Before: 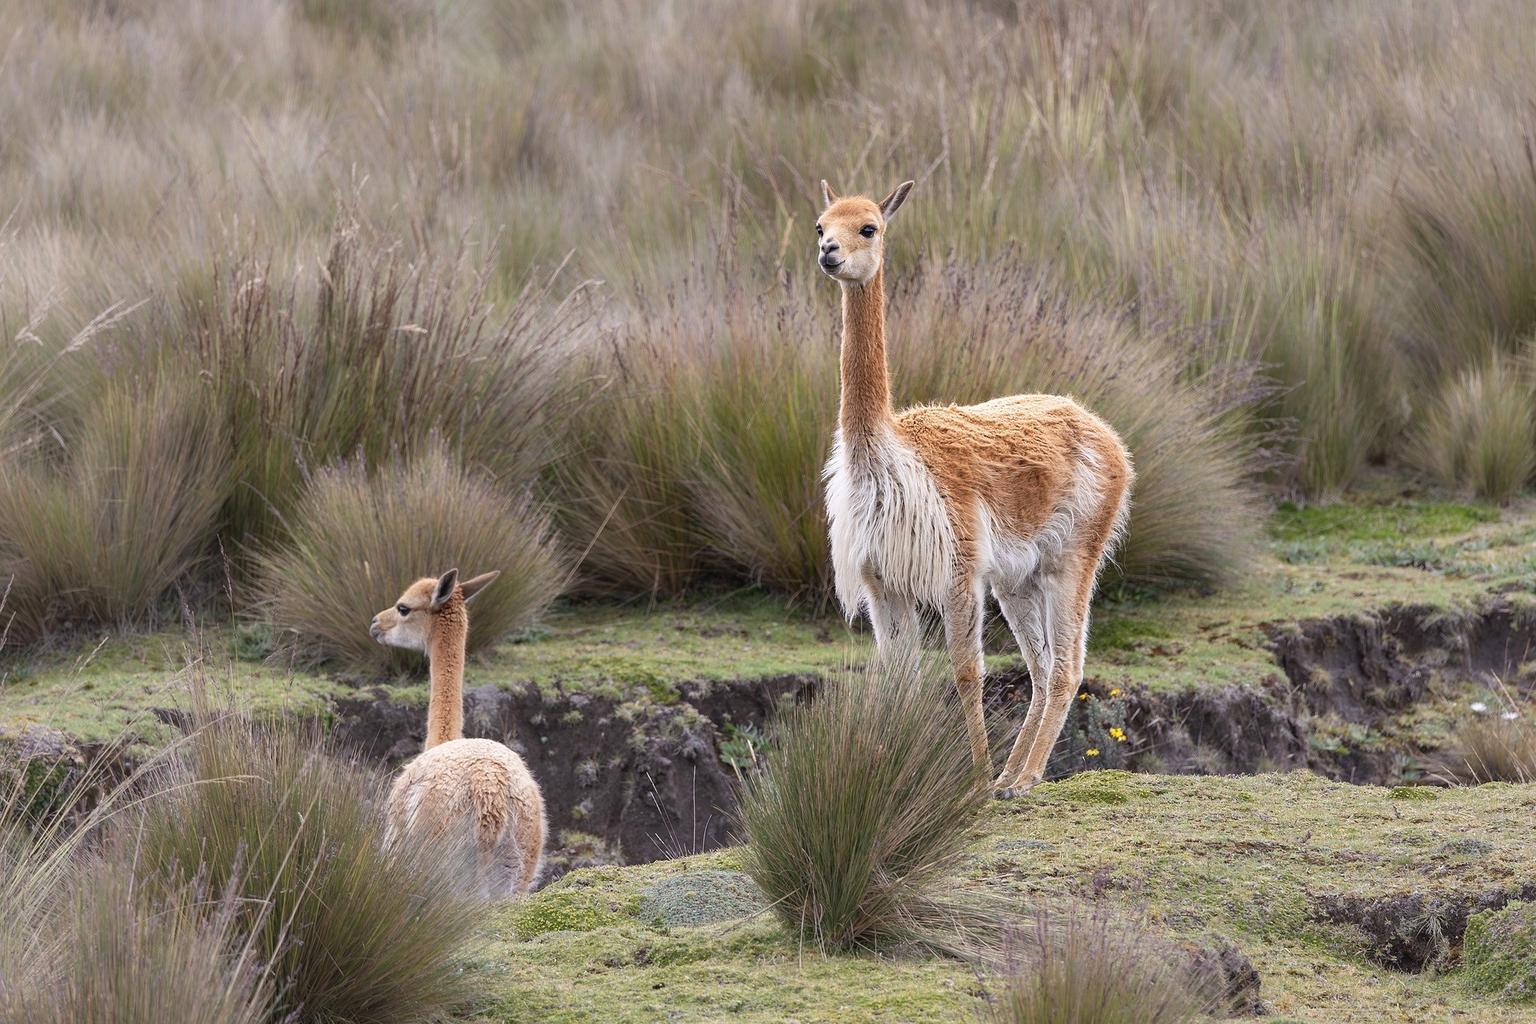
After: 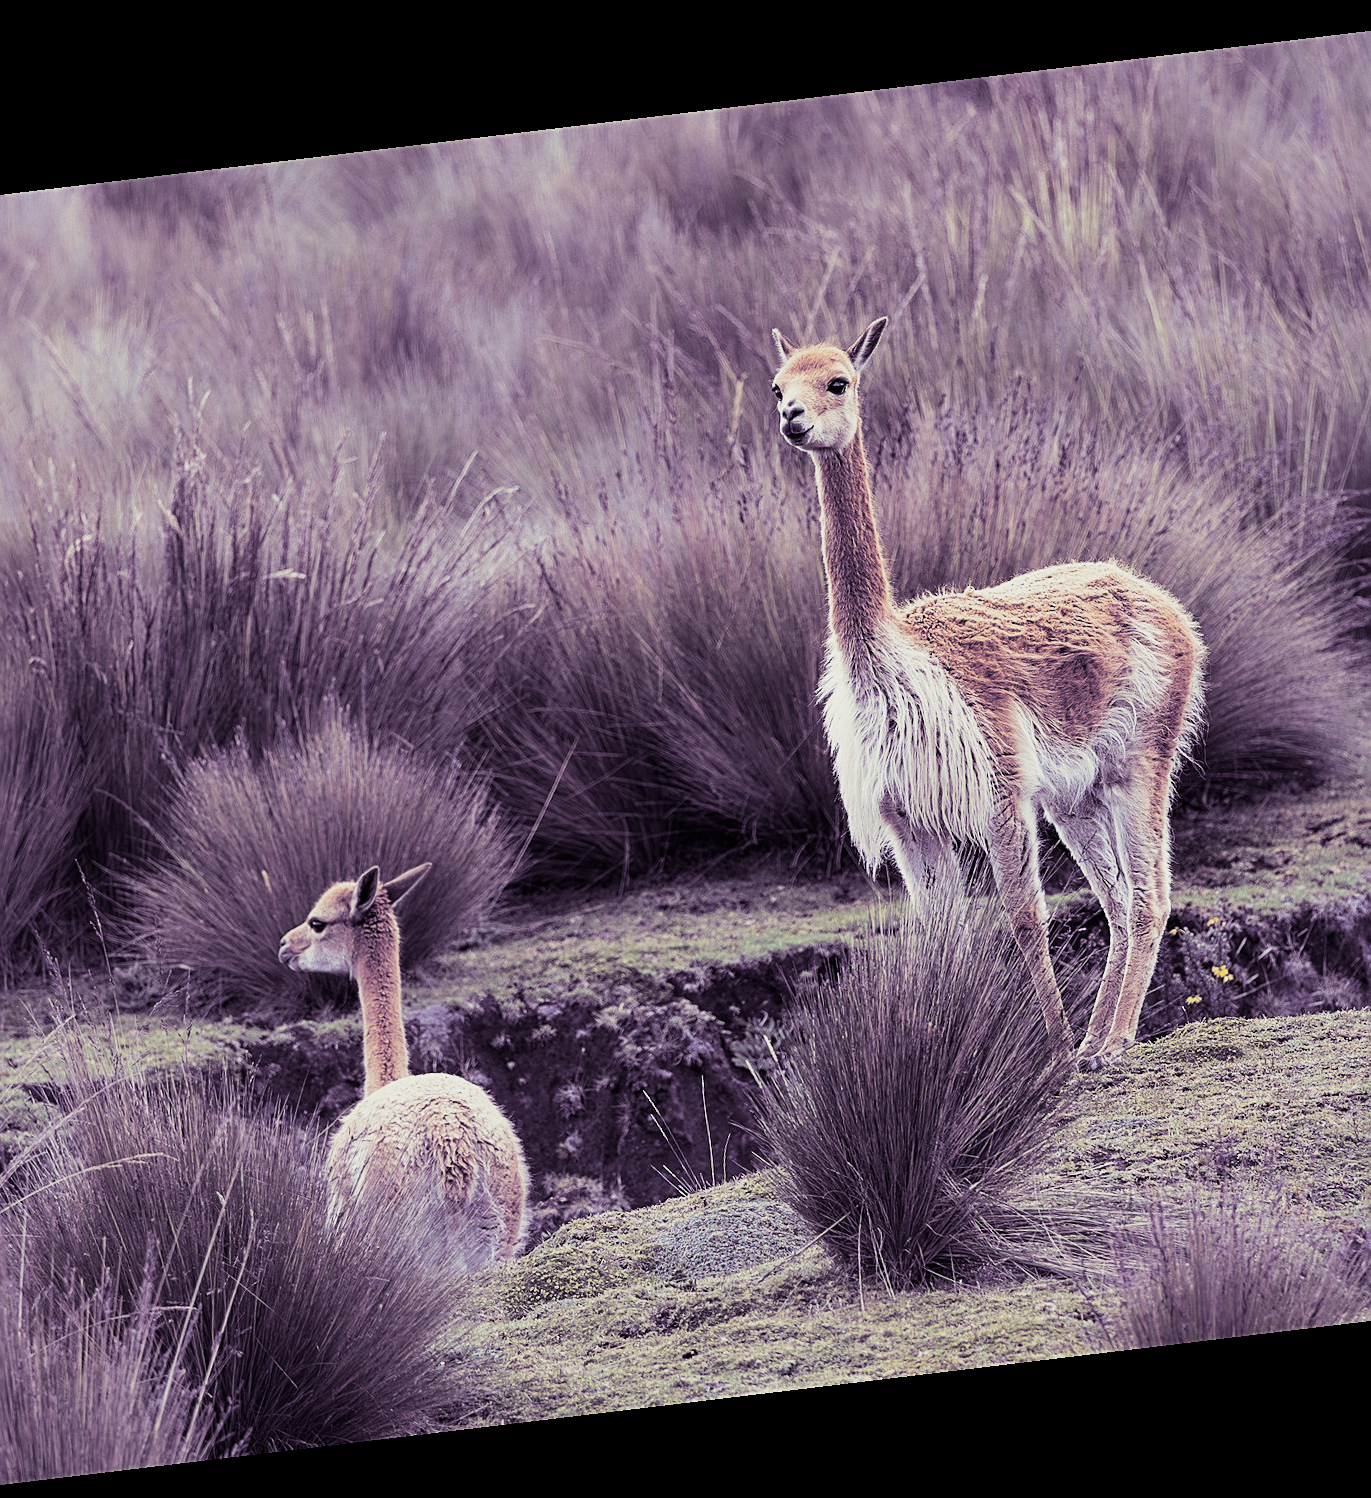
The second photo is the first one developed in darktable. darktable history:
crop and rotate: left 13.342%, right 19.991%
split-toning: shadows › hue 266.4°, shadows › saturation 0.4, highlights › hue 61.2°, highlights › saturation 0.3, compress 0%
sharpen: on, module defaults
rotate and perspective: rotation -6.83°, automatic cropping off
sigmoid: contrast 1.7
grain: coarseness 0.09 ISO, strength 10%
white balance: red 0.974, blue 1.044
